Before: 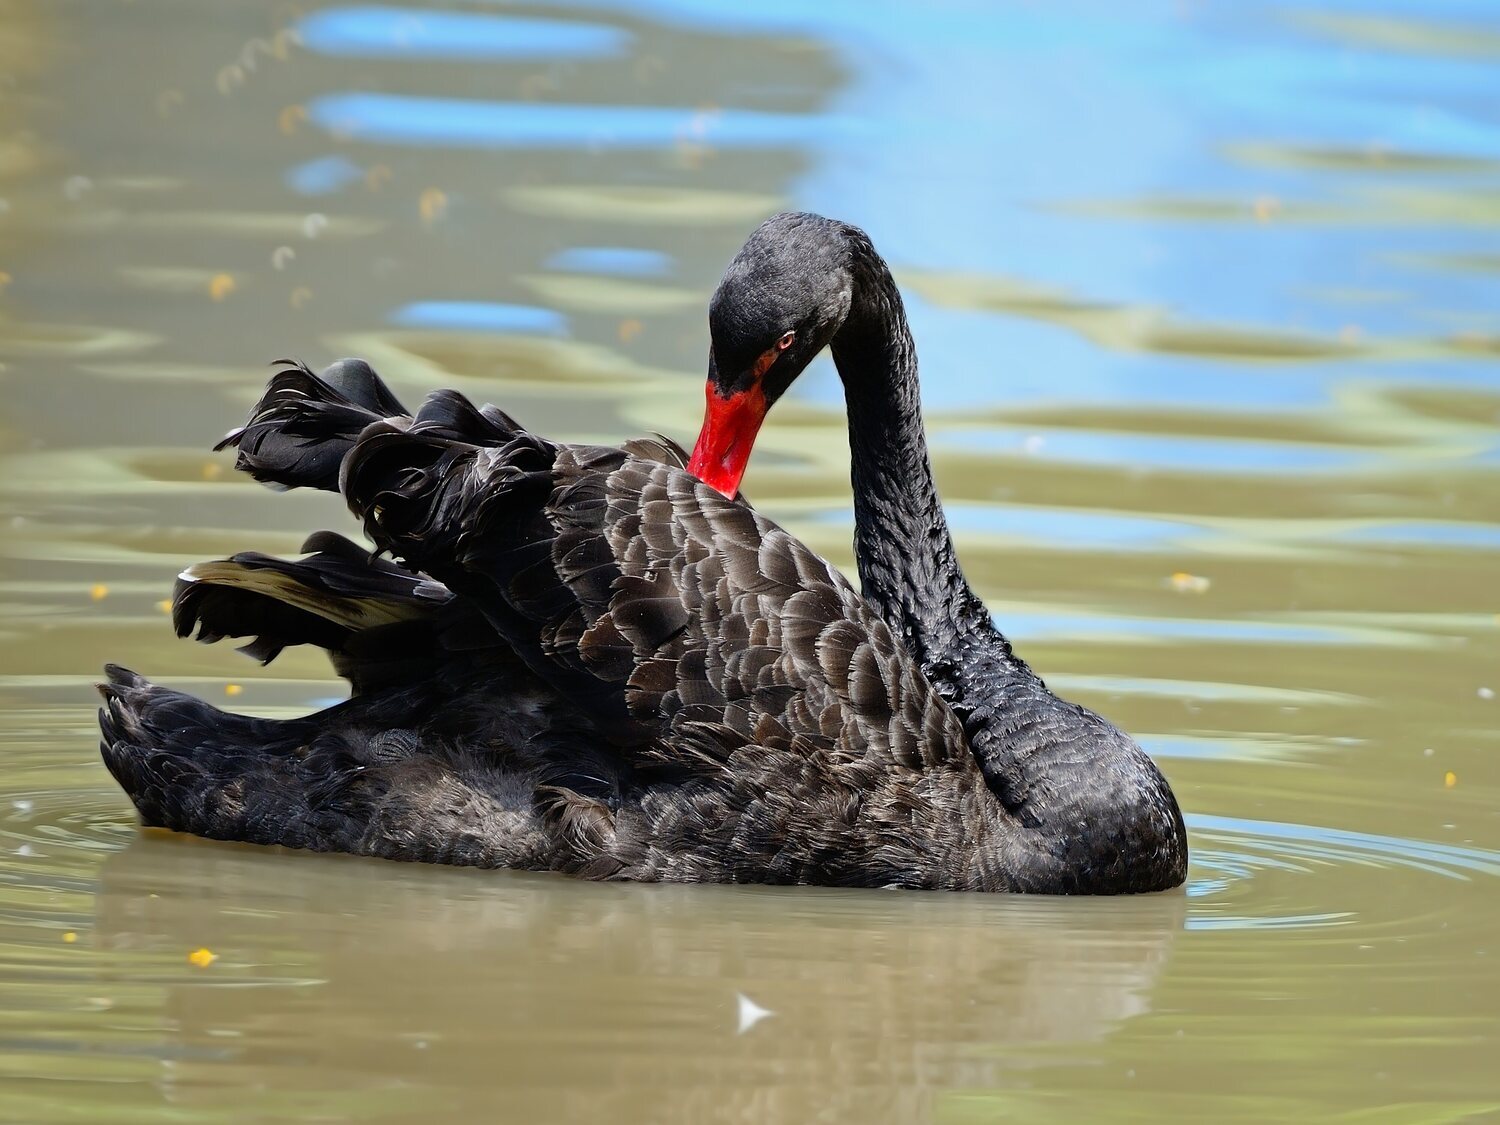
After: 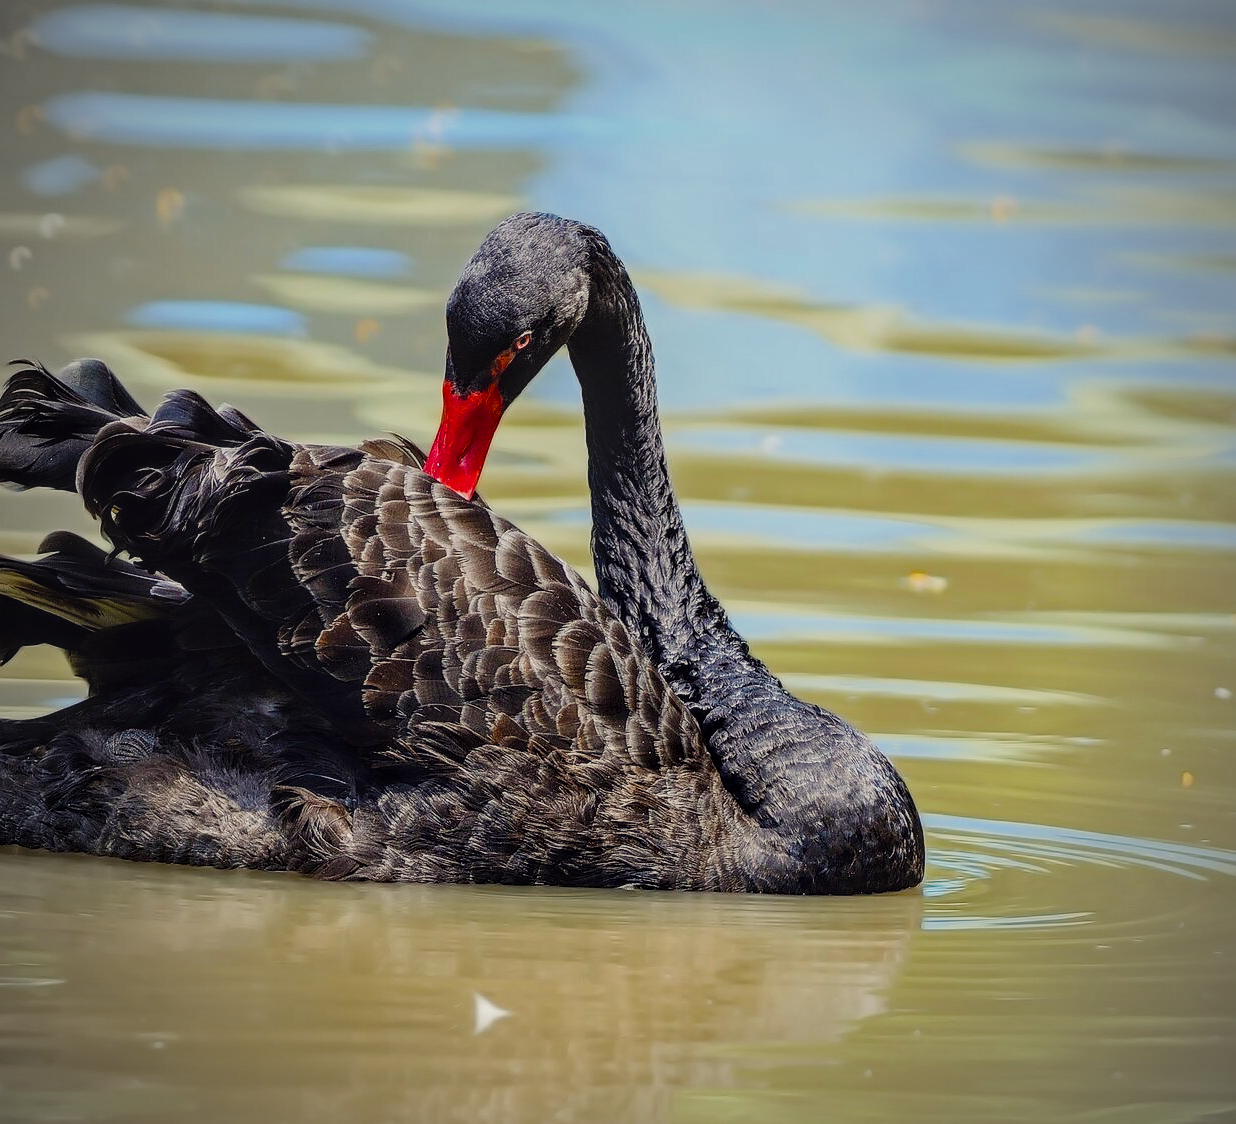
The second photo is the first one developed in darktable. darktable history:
local contrast: detail 142%
color balance rgb: shadows lift › chroma 3%, shadows lift › hue 280.8°, power › hue 330°, highlights gain › chroma 3%, highlights gain › hue 75.6°, global offset › luminance 1.5%, perceptual saturation grading › global saturation 20%, perceptual saturation grading › highlights -25%, perceptual saturation grading › shadows 50%, global vibrance 30%
vignetting: fall-off start 74.49%, fall-off radius 65.9%, brightness -0.628, saturation -0.68
sharpen: radius 1
filmic rgb: black relative exposure -16 EV, white relative exposure 6.12 EV, hardness 5.22
exposure: black level correction 0.001, exposure 0.014 EV, compensate highlight preservation false
crop: left 17.582%, bottom 0.031%
